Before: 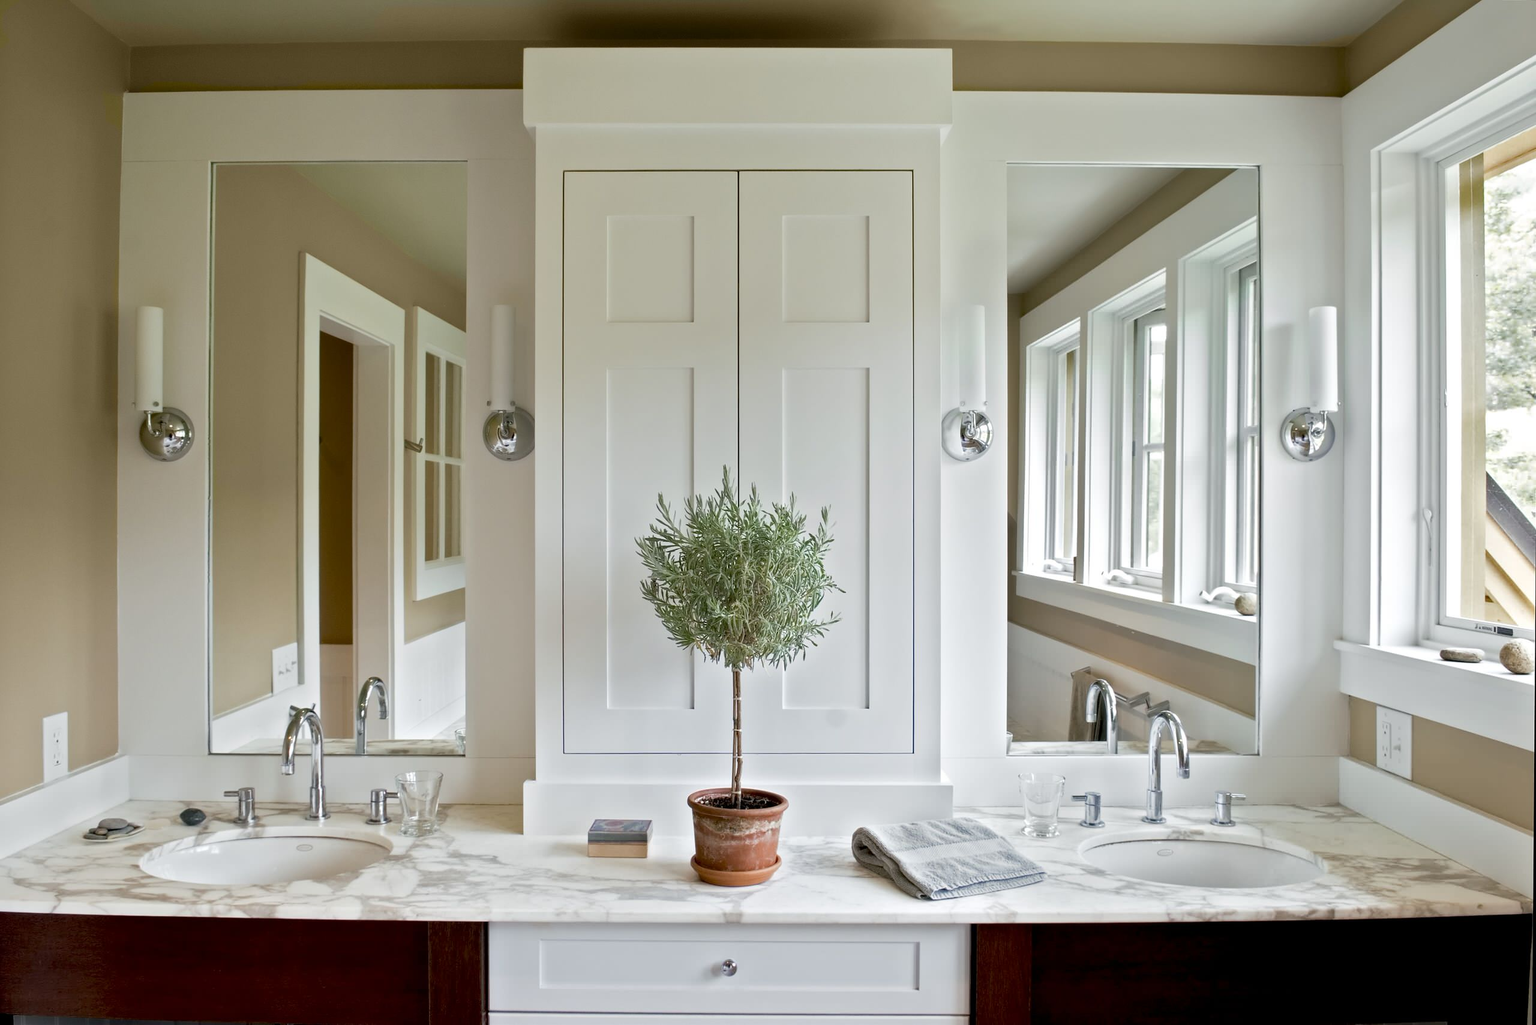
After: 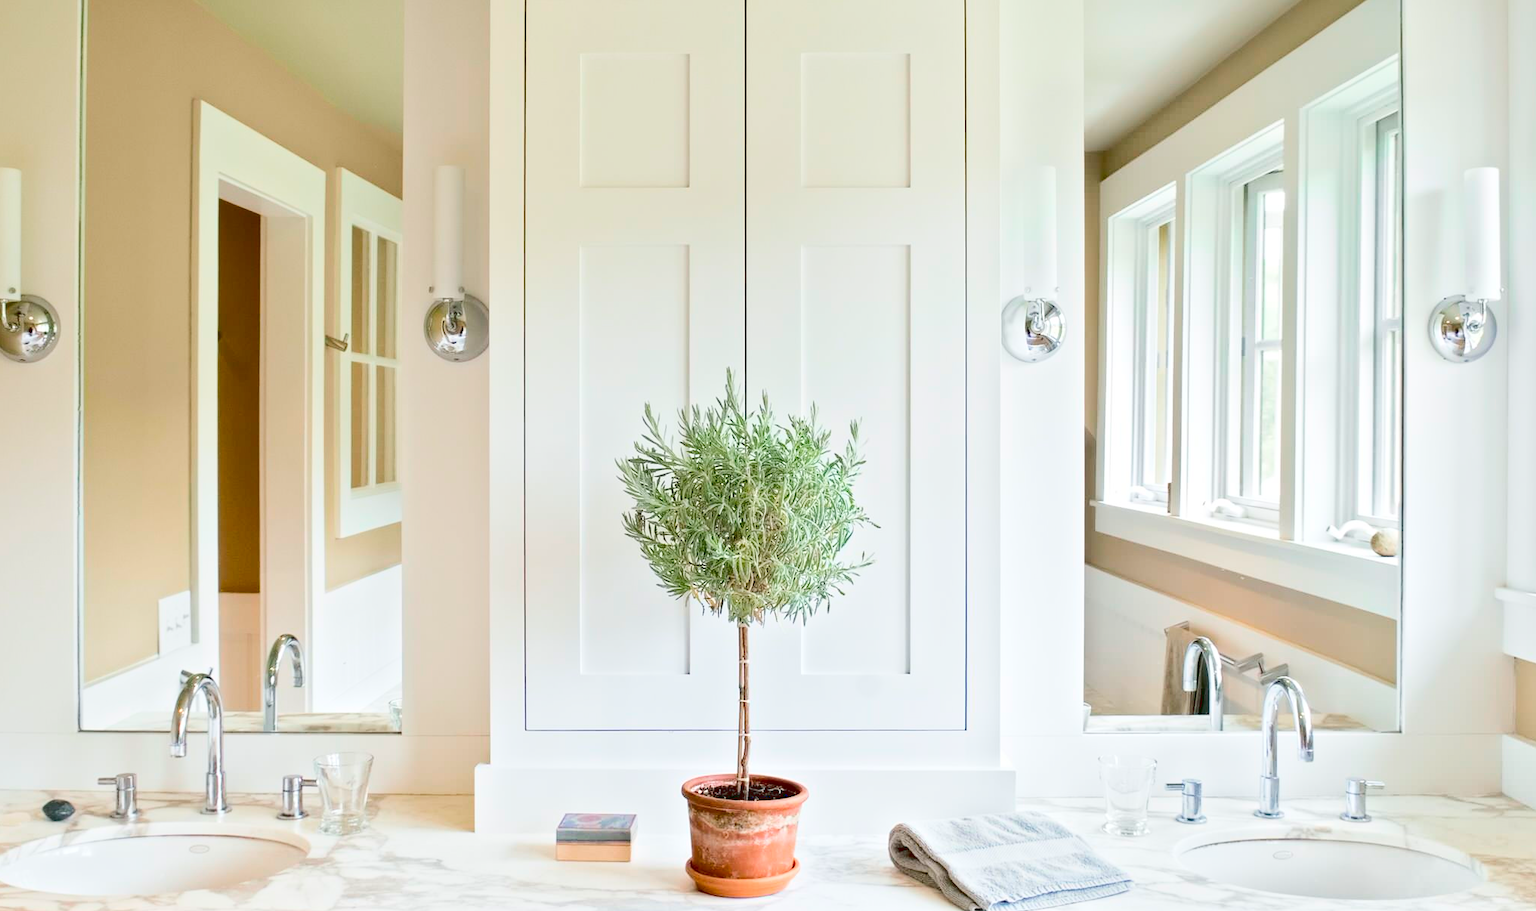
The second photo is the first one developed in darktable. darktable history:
base curve: curves: ch0 [(0, 0.007) (0.028, 0.063) (0.121, 0.311) (0.46, 0.743) (0.859, 0.957) (1, 1)]
crop: left 9.559%, top 16.973%, right 11.007%, bottom 12.399%
